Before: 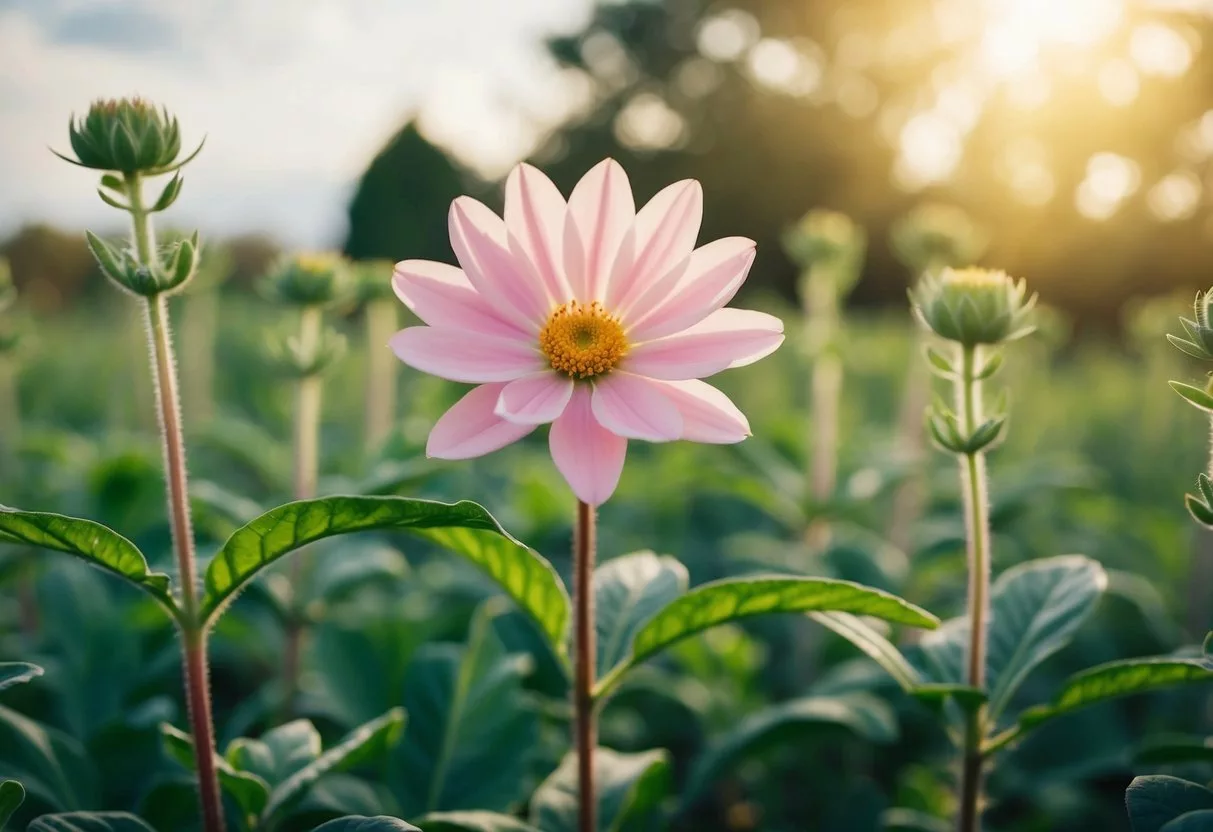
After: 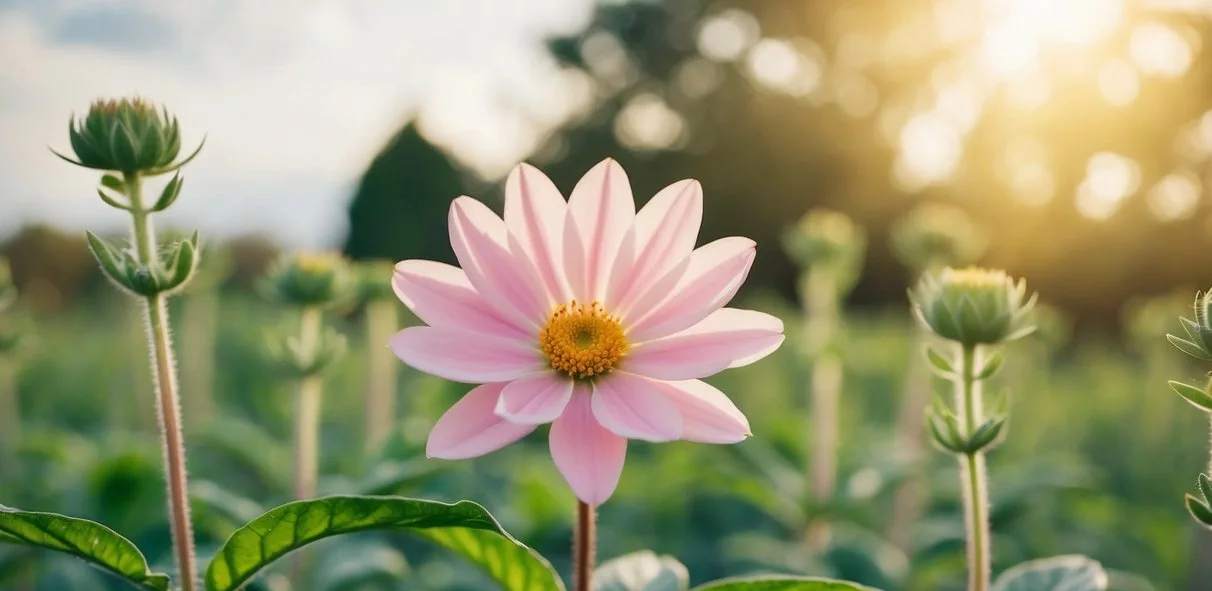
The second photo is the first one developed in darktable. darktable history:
crop: right 0%, bottom 28.885%
